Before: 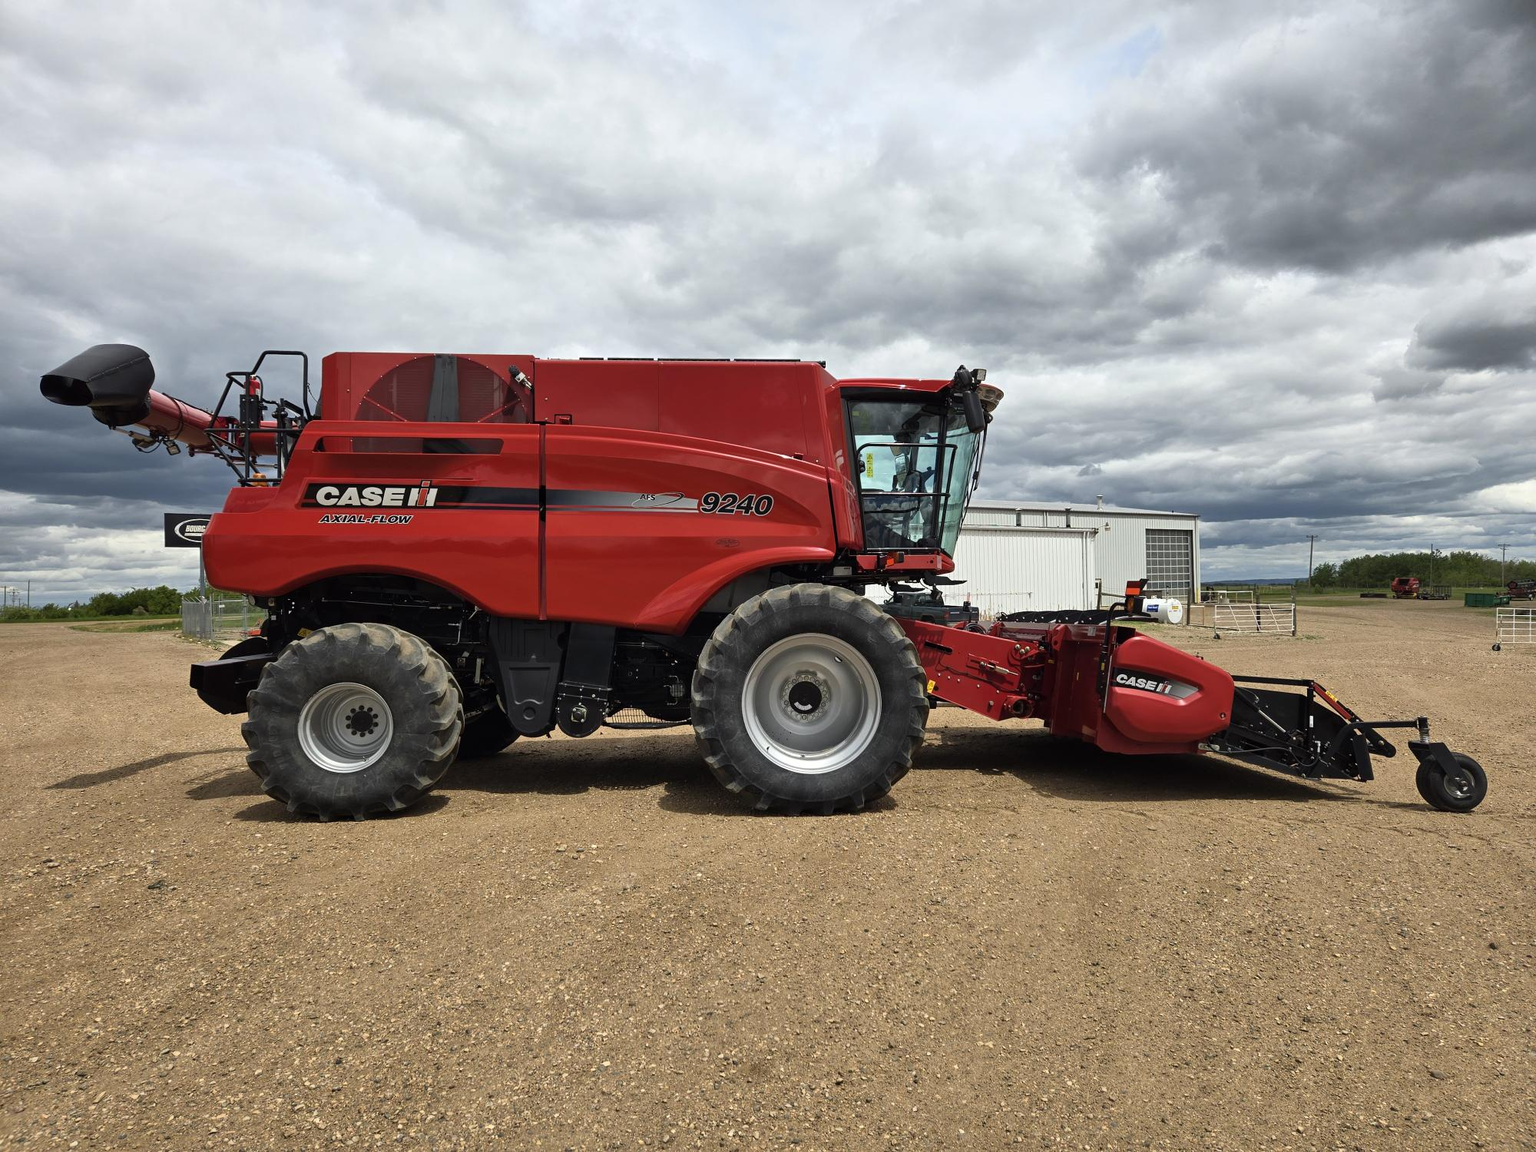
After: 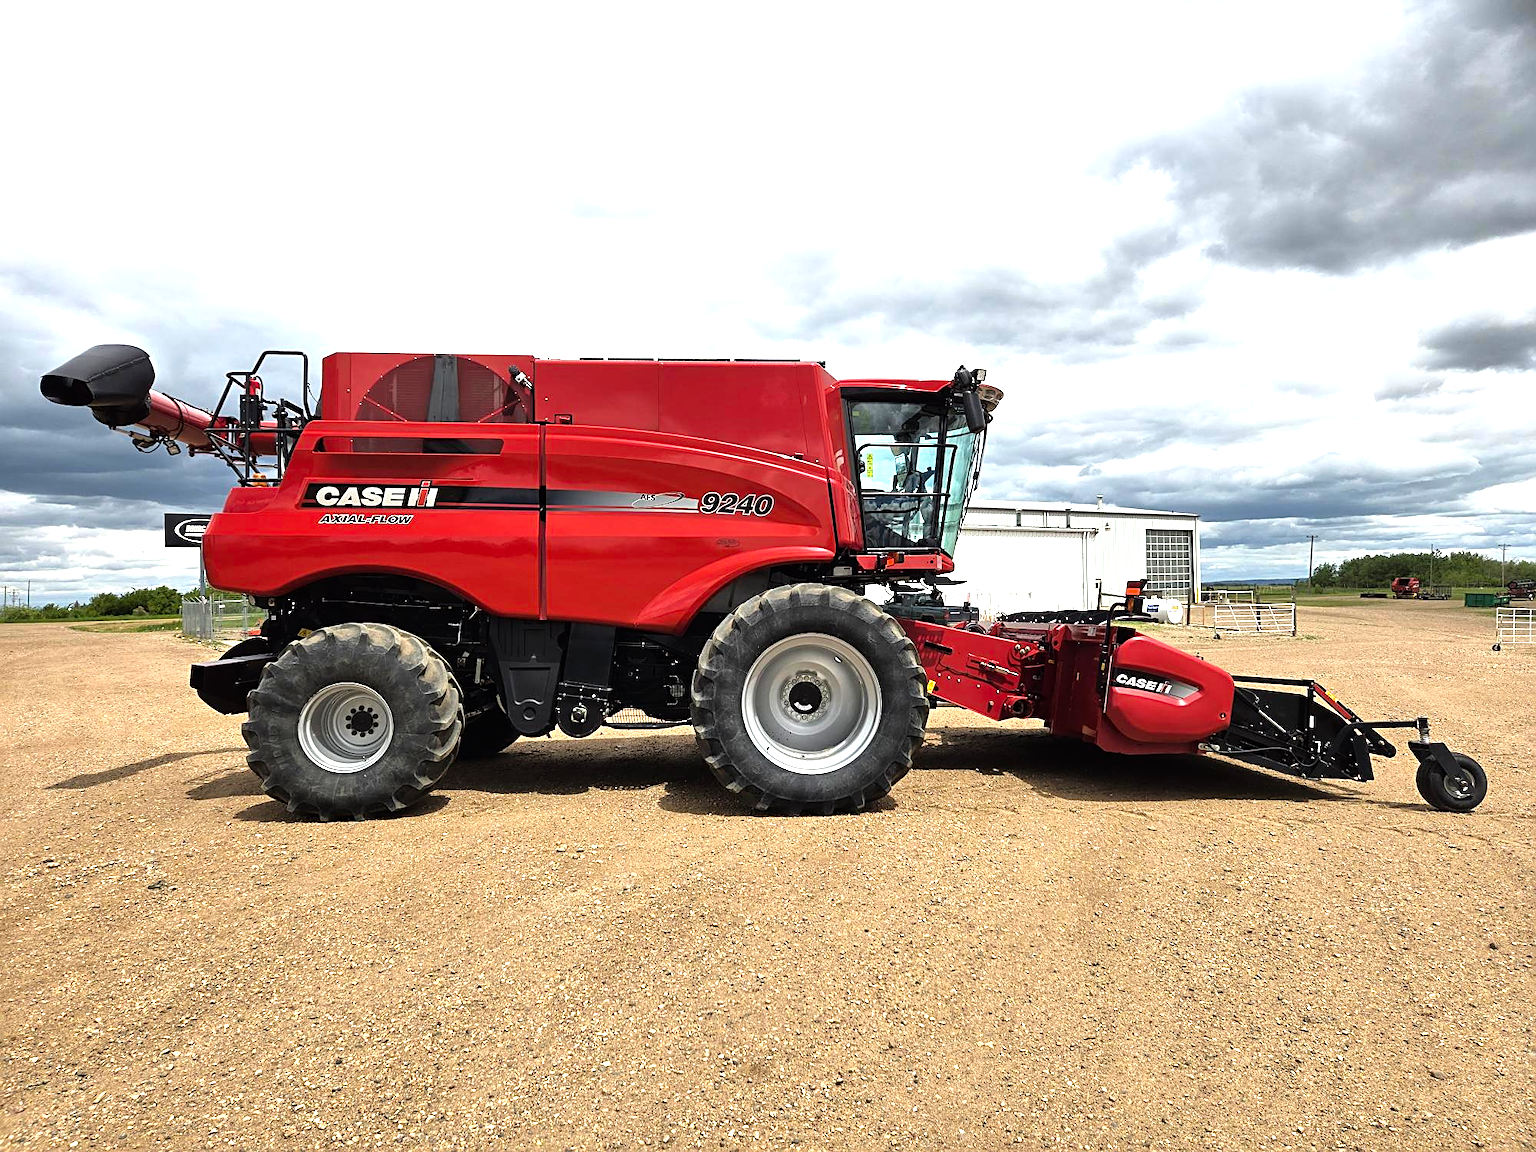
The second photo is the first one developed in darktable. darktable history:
tone equalizer: -8 EV -0.731 EV, -7 EV -0.729 EV, -6 EV -0.578 EV, -5 EV -0.37 EV, -3 EV 0.379 EV, -2 EV 0.6 EV, -1 EV 0.683 EV, +0 EV 0.739 EV
sharpen: on, module defaults
exposure: exposure 0.297 EV, compensate highlight preservation false
